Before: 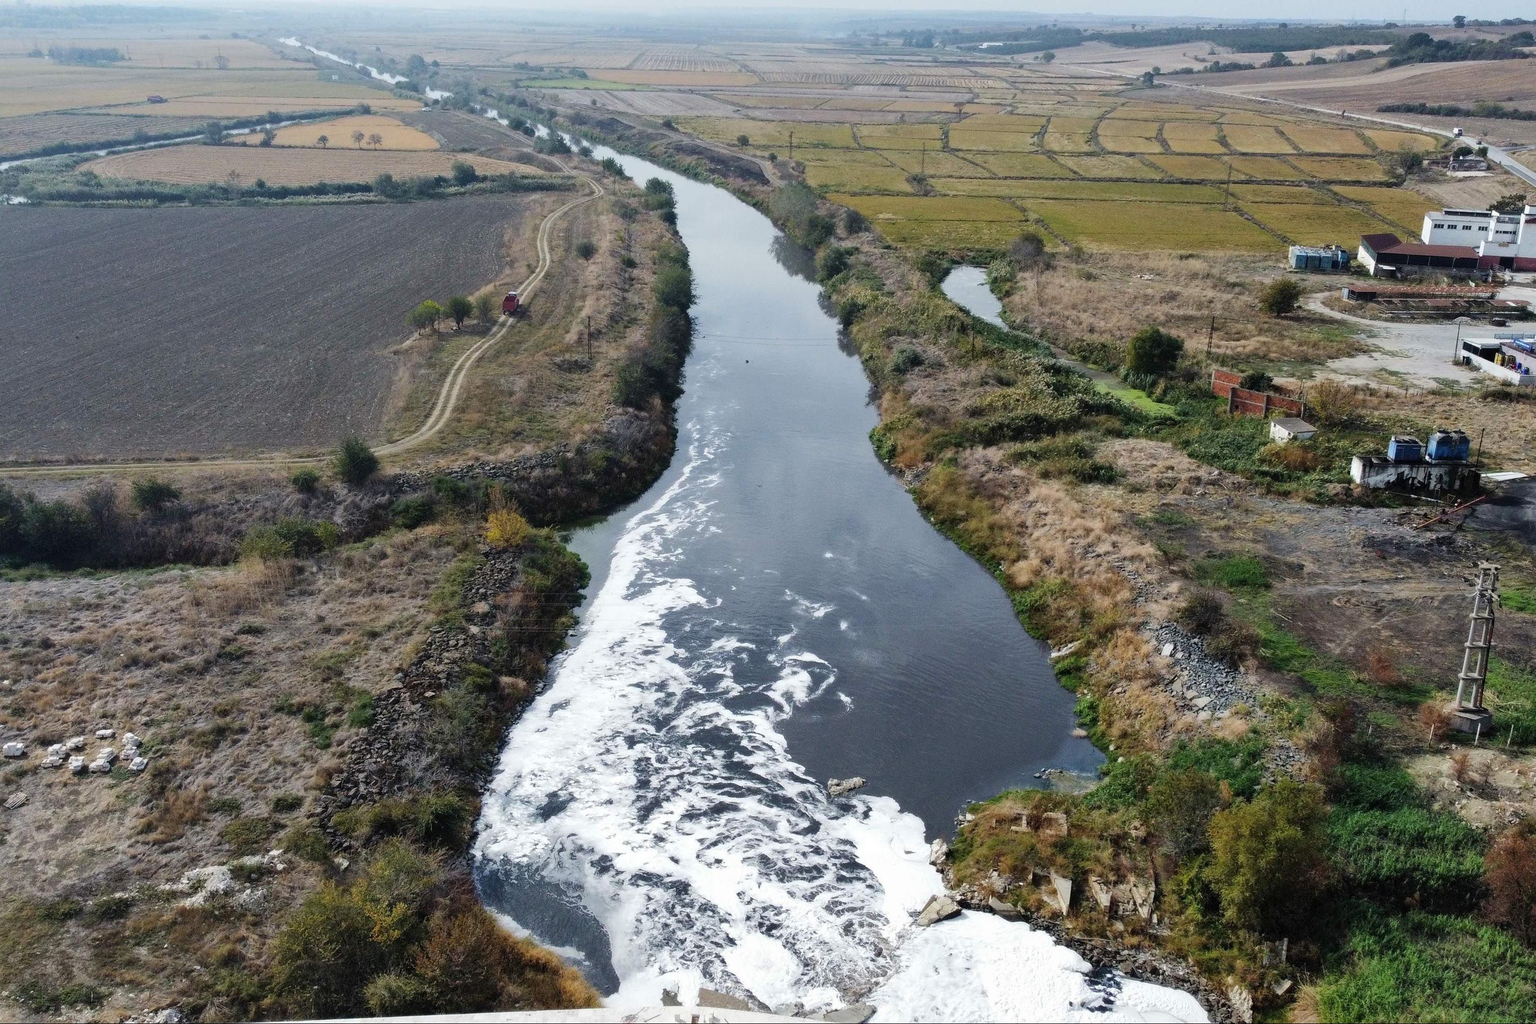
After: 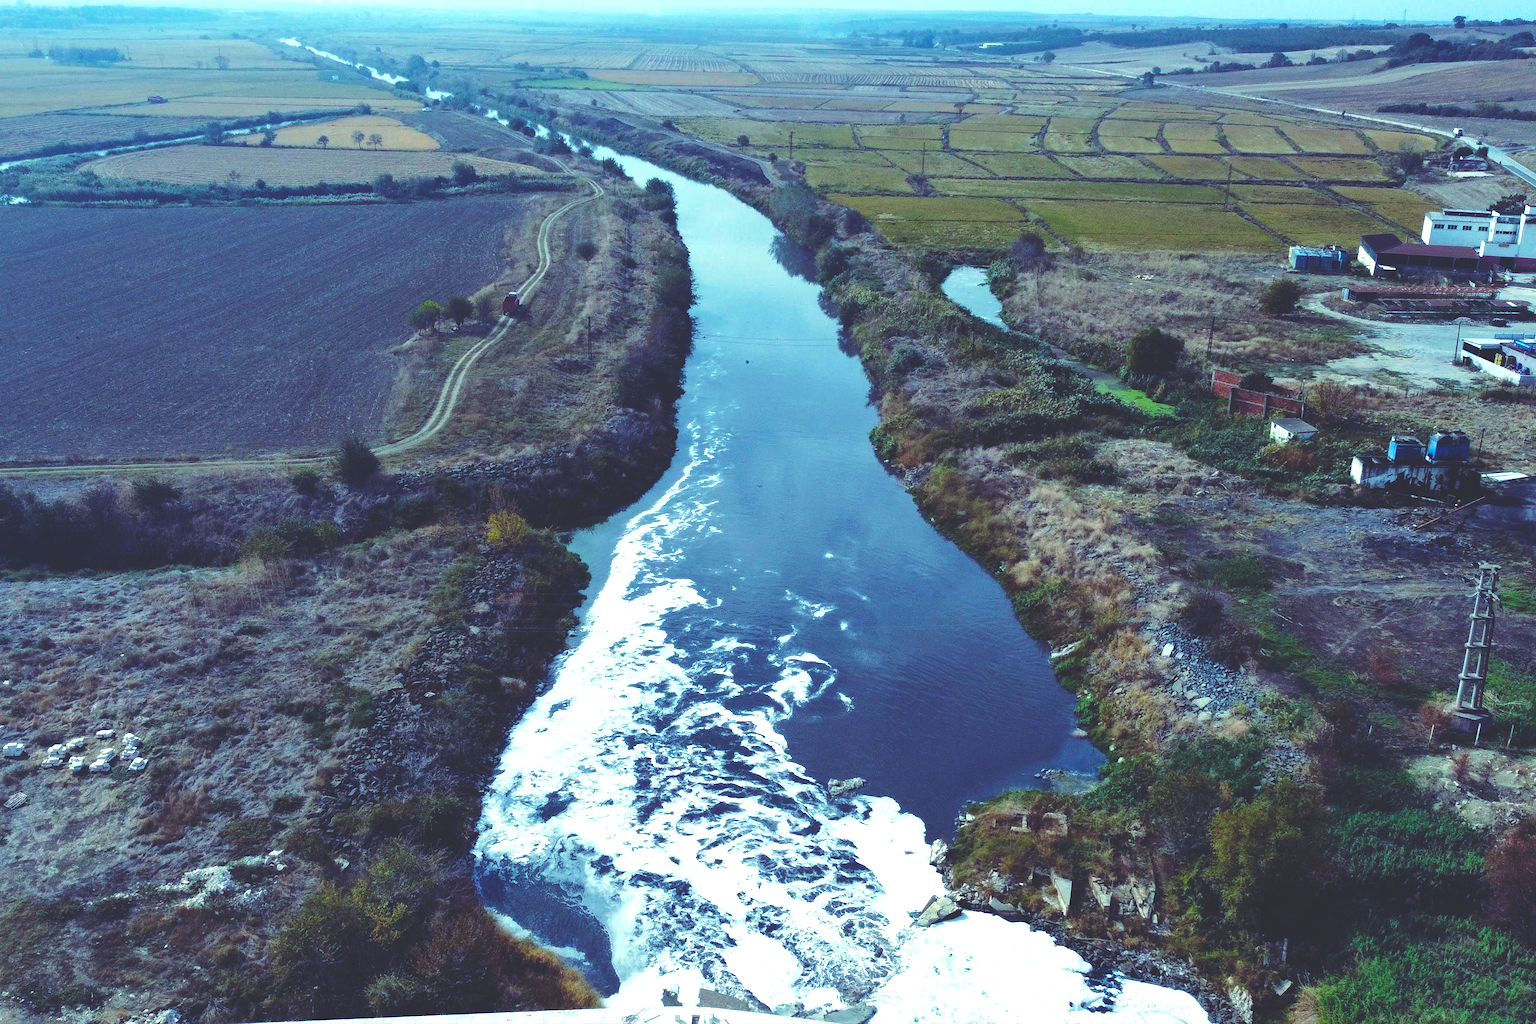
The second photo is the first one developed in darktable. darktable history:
color balance rgb: perceptual saturation grading › global saturation 25%, global vibrance 20%
rgb curve: curves: ch0 [(0, 0.186) (0.314, 0.284) (0.576, 0.466) (0.805, 0.691) (0.936, 0.886)]; ch1 [(0, 0.186) (0.314, 0.284) (0.581, 0.534) (0.771, 0.746) (0.936, 0.958)]; ch2 [(0, 0.216) (0.275, 0.39) (1, 1)], mode RGB, independent channels, compensate middle gray true, preserve colors none
tone equalizer: -8 EV -0.417 EV, -7 EV -0.389 EV, -6 EV -0.333 EV, -5 EV -0.222 EV, -3 EV 0.222 EV, -2 EV 0.333 EV, -1 EV 0.389 EV, +0 EV 0.417 EV, edges refinement/feathering 500, mask exposure compensation -1.25 EV, preserve details no
